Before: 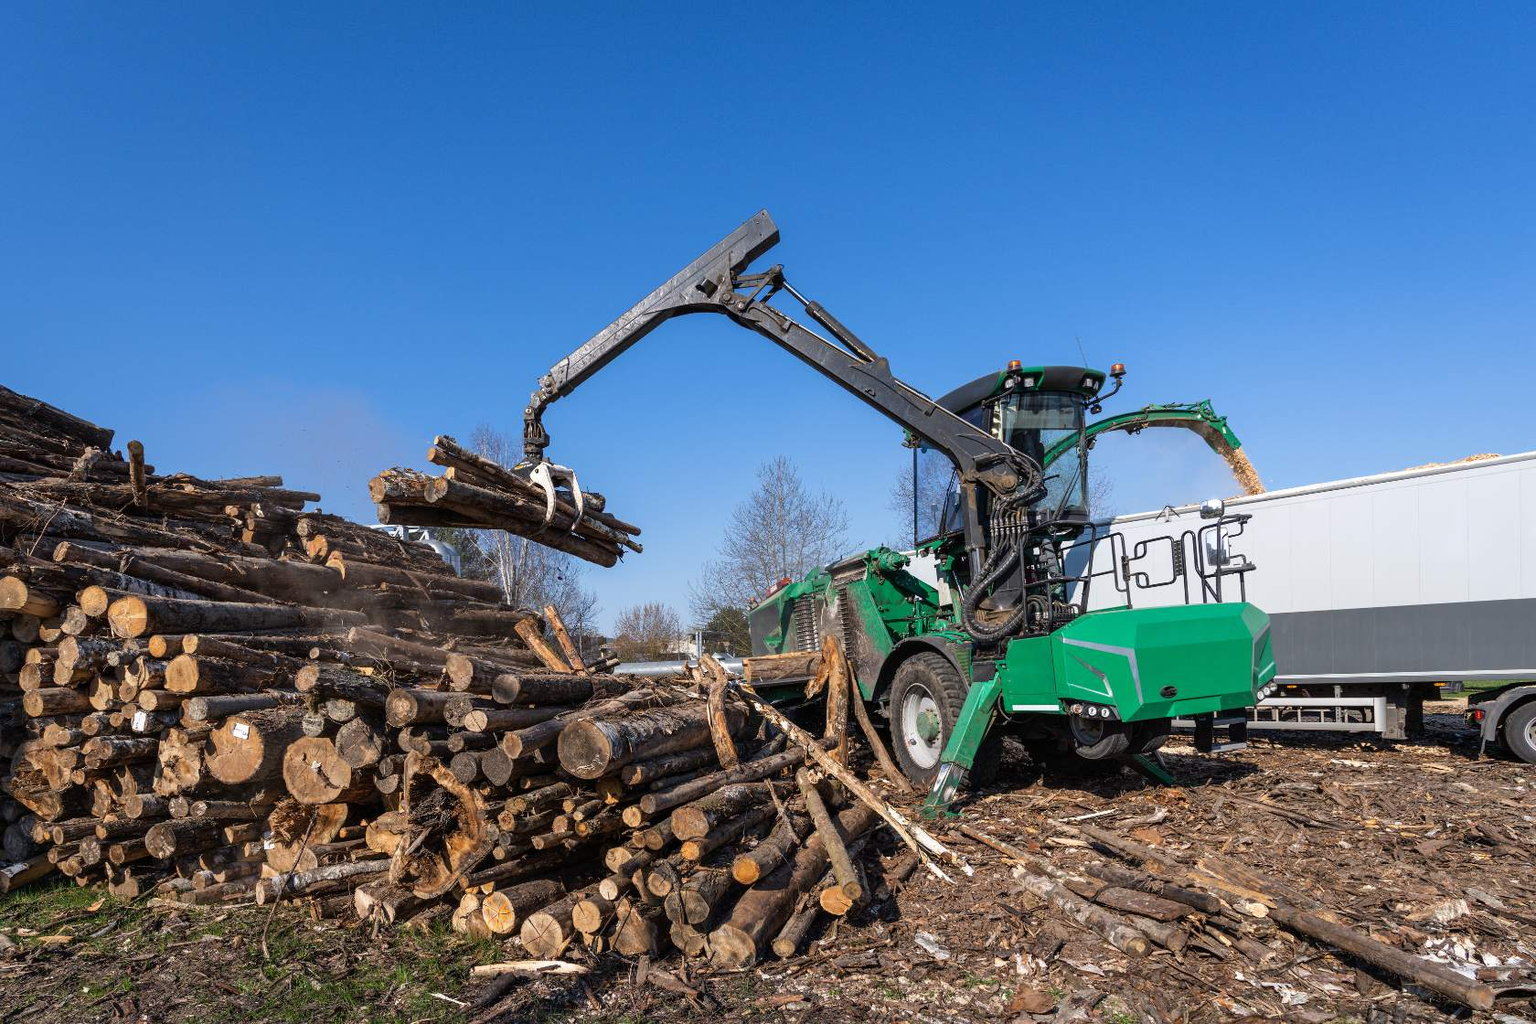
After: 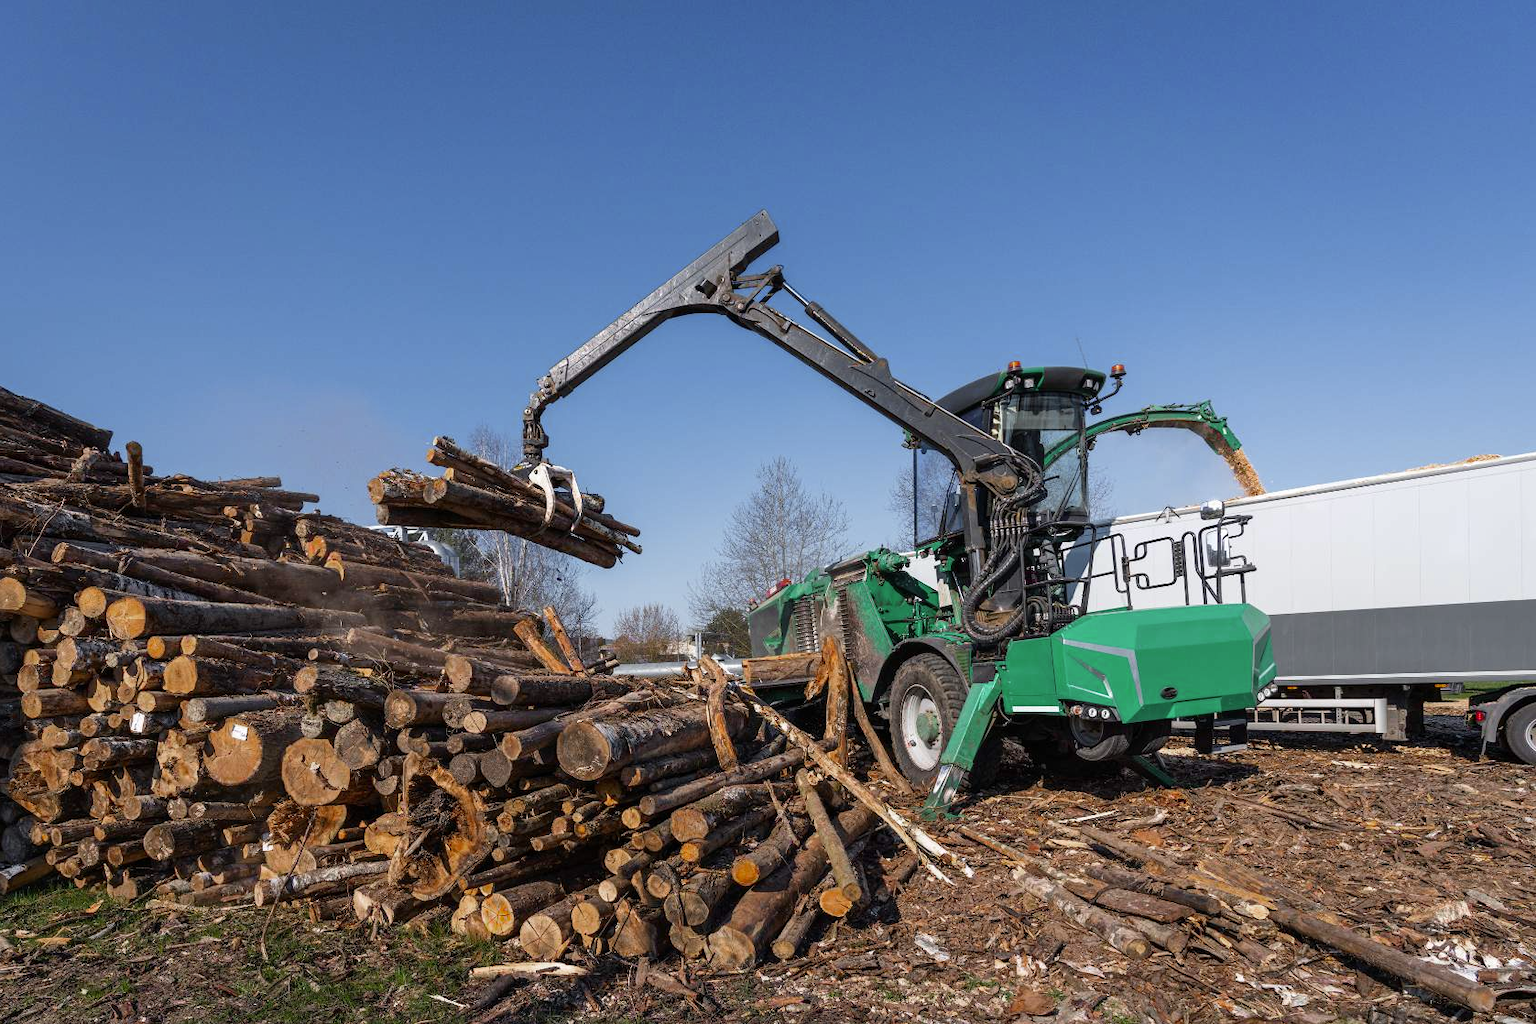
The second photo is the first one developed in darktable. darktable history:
color zones: curves: ch0 [(0, 0.48) (0.209, 0.398) (0.305, 0.332) (0.429, 0.493) (0.571, 0.5) (0.714, 0.5) (0.857, 0.5) (1, 0.48)]; ch1 [(0, 0.633) (0.143, 0.586) (0.286, 0.489) (0.429, 0.448) (0.571, 0.31) (0.714, 0.335) (0.857, 0.492) (1, 0.633)]; ch2 [(0, 0.448) (0.143, 0.498) (0.286, 0.5) (0.429, 0.5) (0.571, 0.5) (0.714, 0.5) (0.857, 0.5) (1, 0.448)]
crop: left 0.123%
